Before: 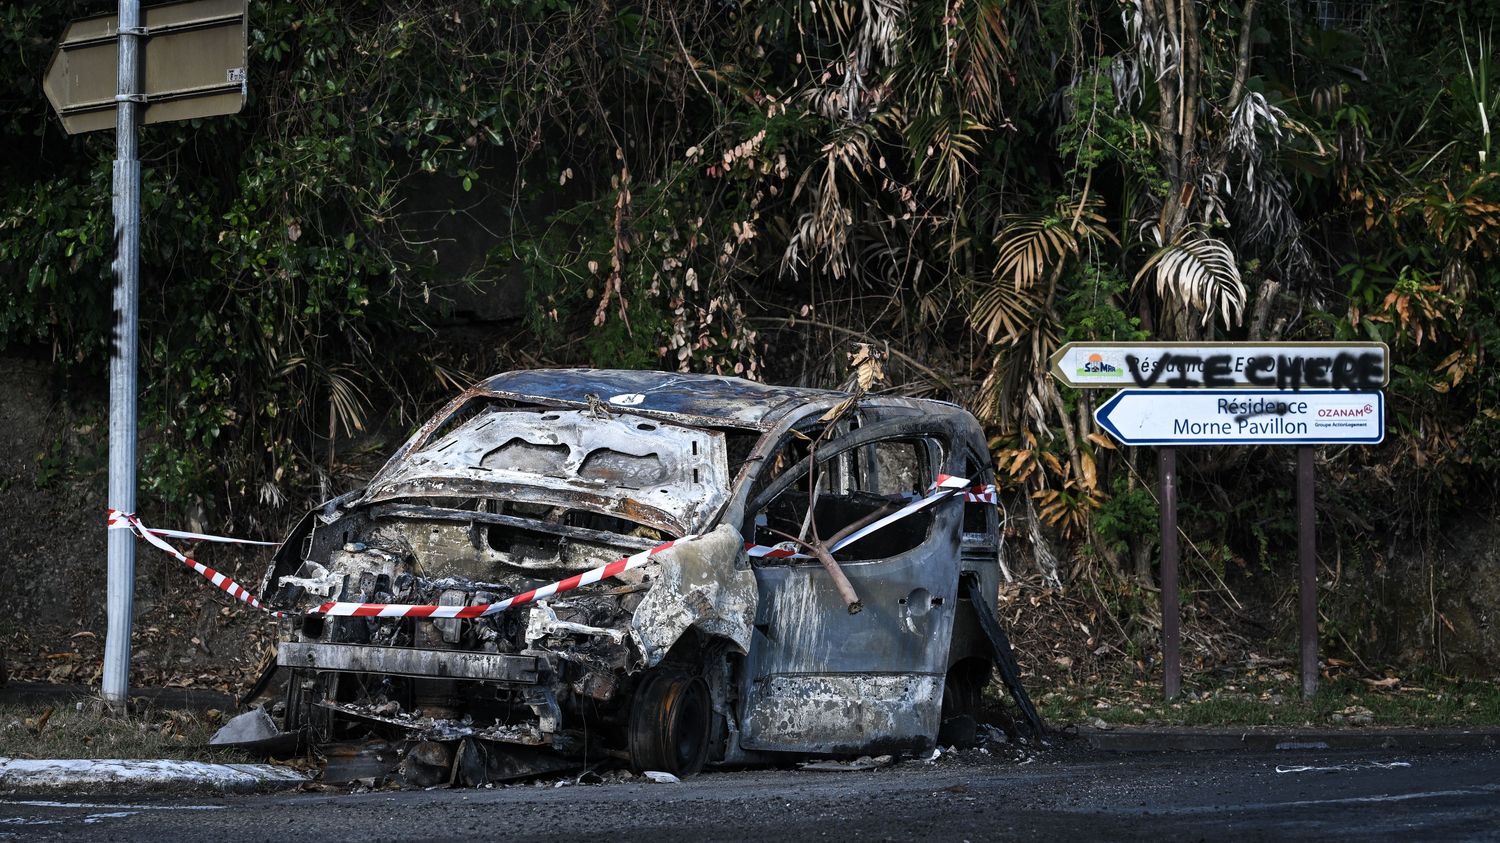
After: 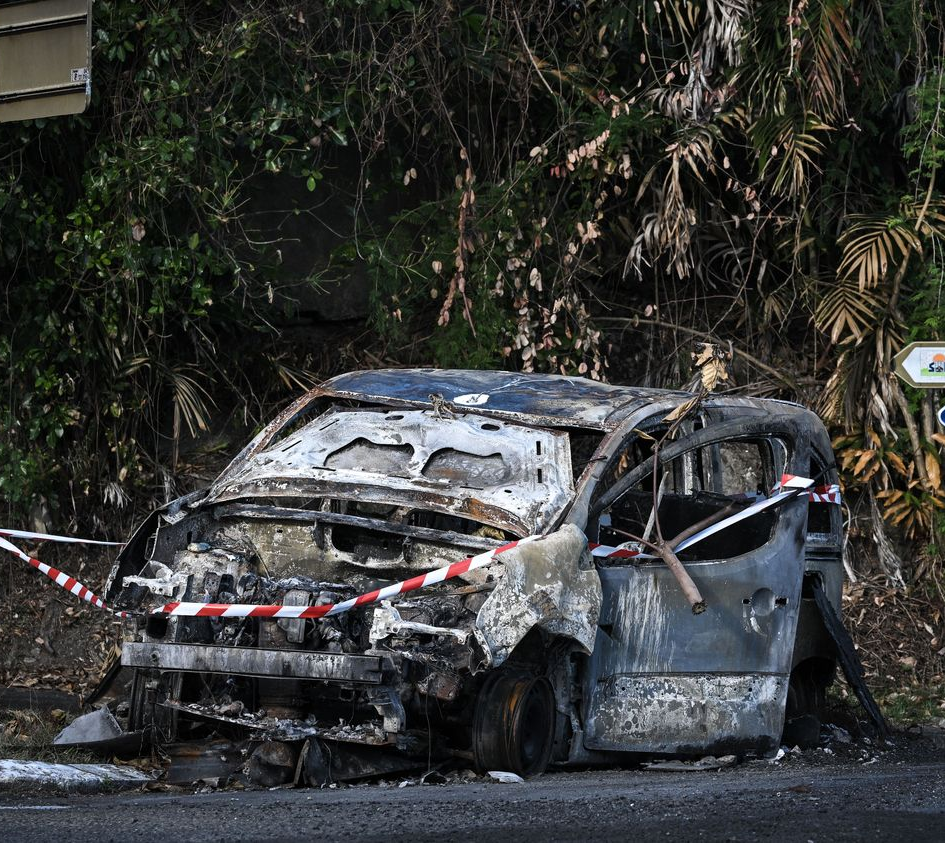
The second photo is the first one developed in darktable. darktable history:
crop: left 10.45%, right 26.486%
